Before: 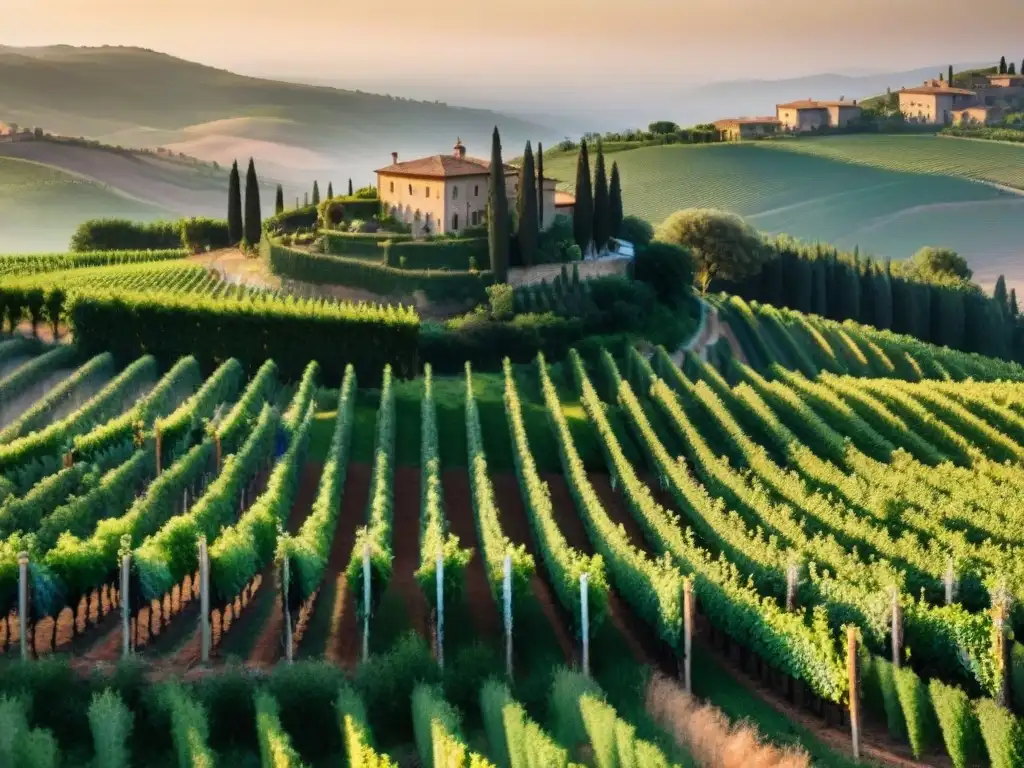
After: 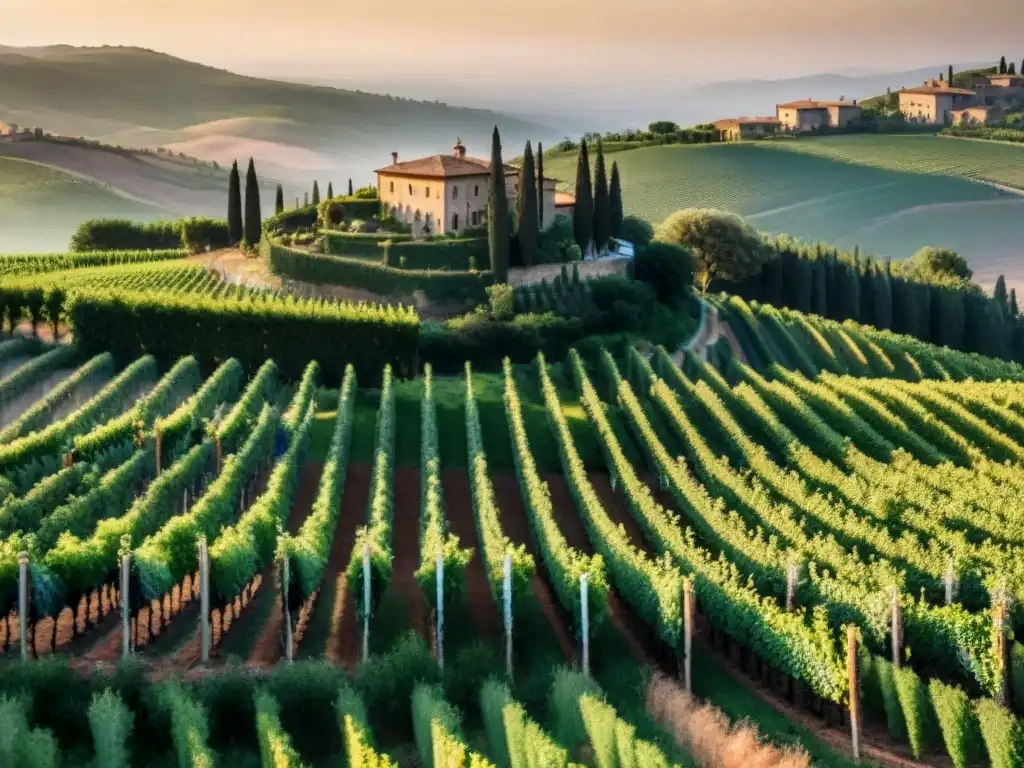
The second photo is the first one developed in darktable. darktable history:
contrast brightness saturation: saturation -0.036
local contrast: on, module defaults
